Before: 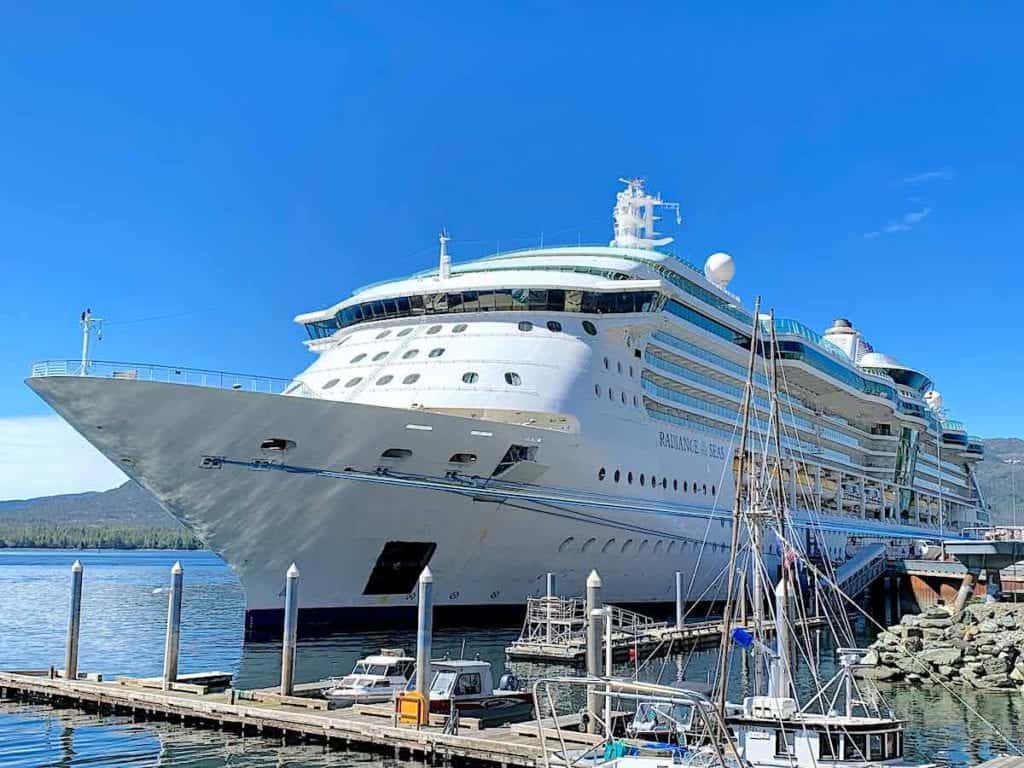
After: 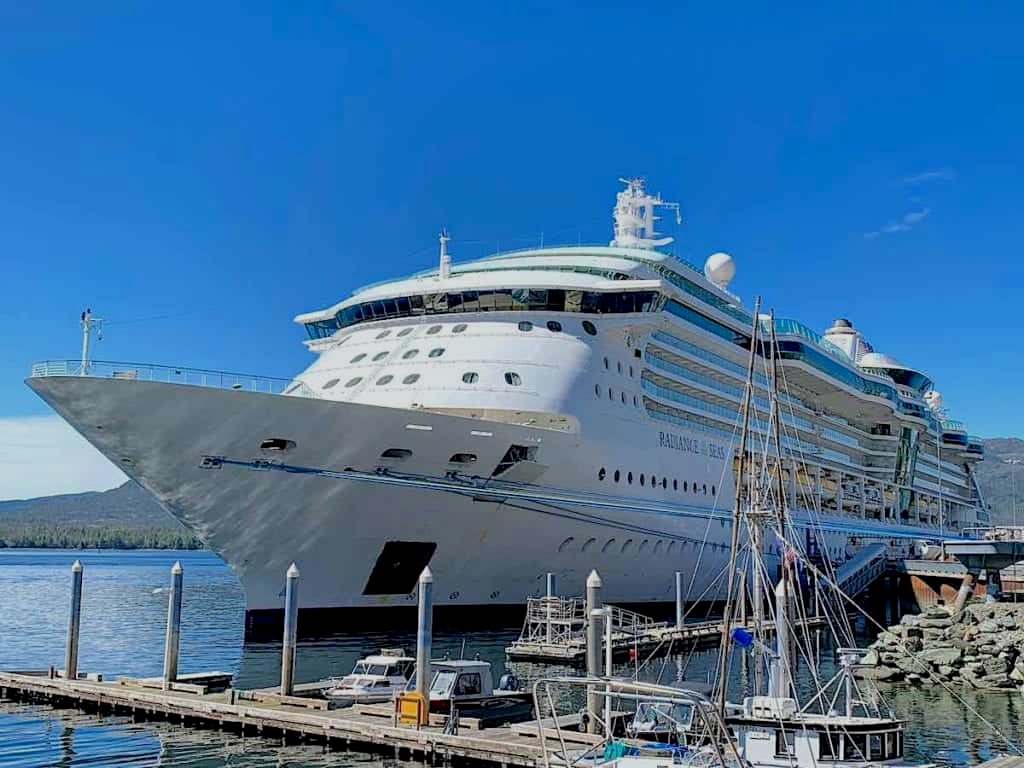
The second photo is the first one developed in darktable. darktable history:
exposure: black level correction 0.011, exposure -0.474 EV, compensate exposure bias true, compensate highlight preservation false
